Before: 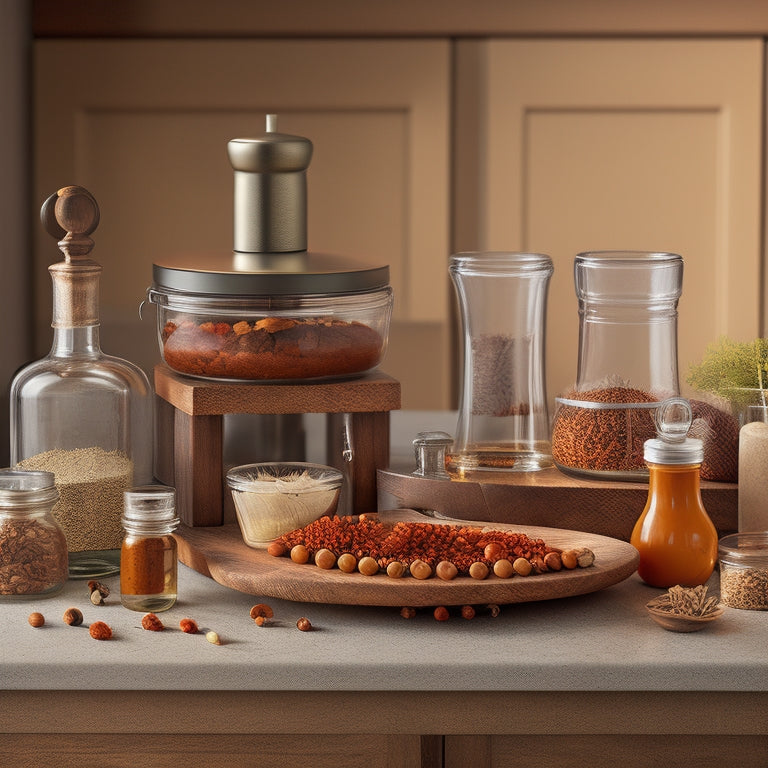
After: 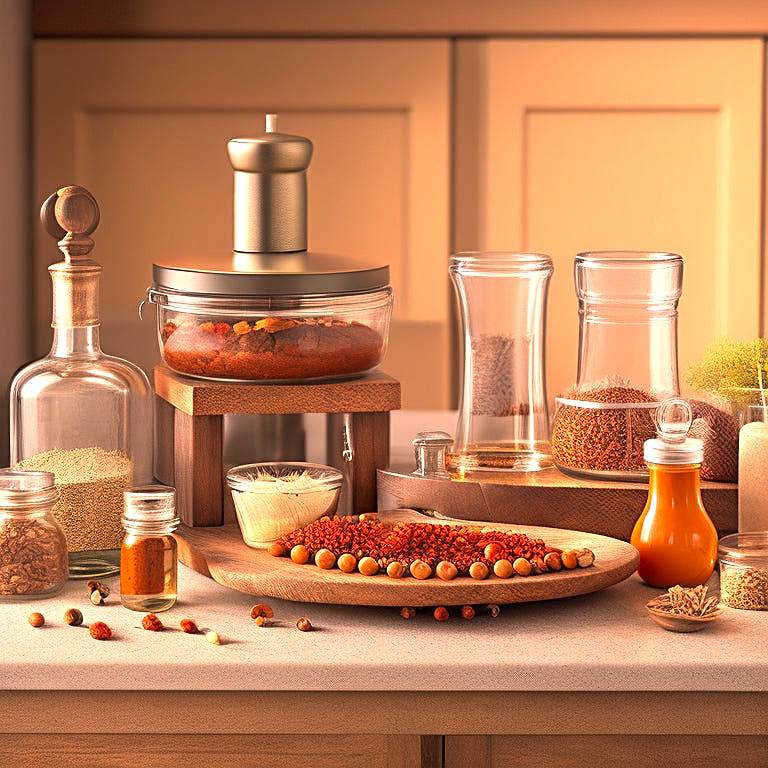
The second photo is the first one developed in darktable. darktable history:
sharpen: on, module defaults
exposure: black level correction 0, exposure 1.1 EV, compensate highlight preservation false
color correction: highlights a* 21.16, highlights b* 19.61
